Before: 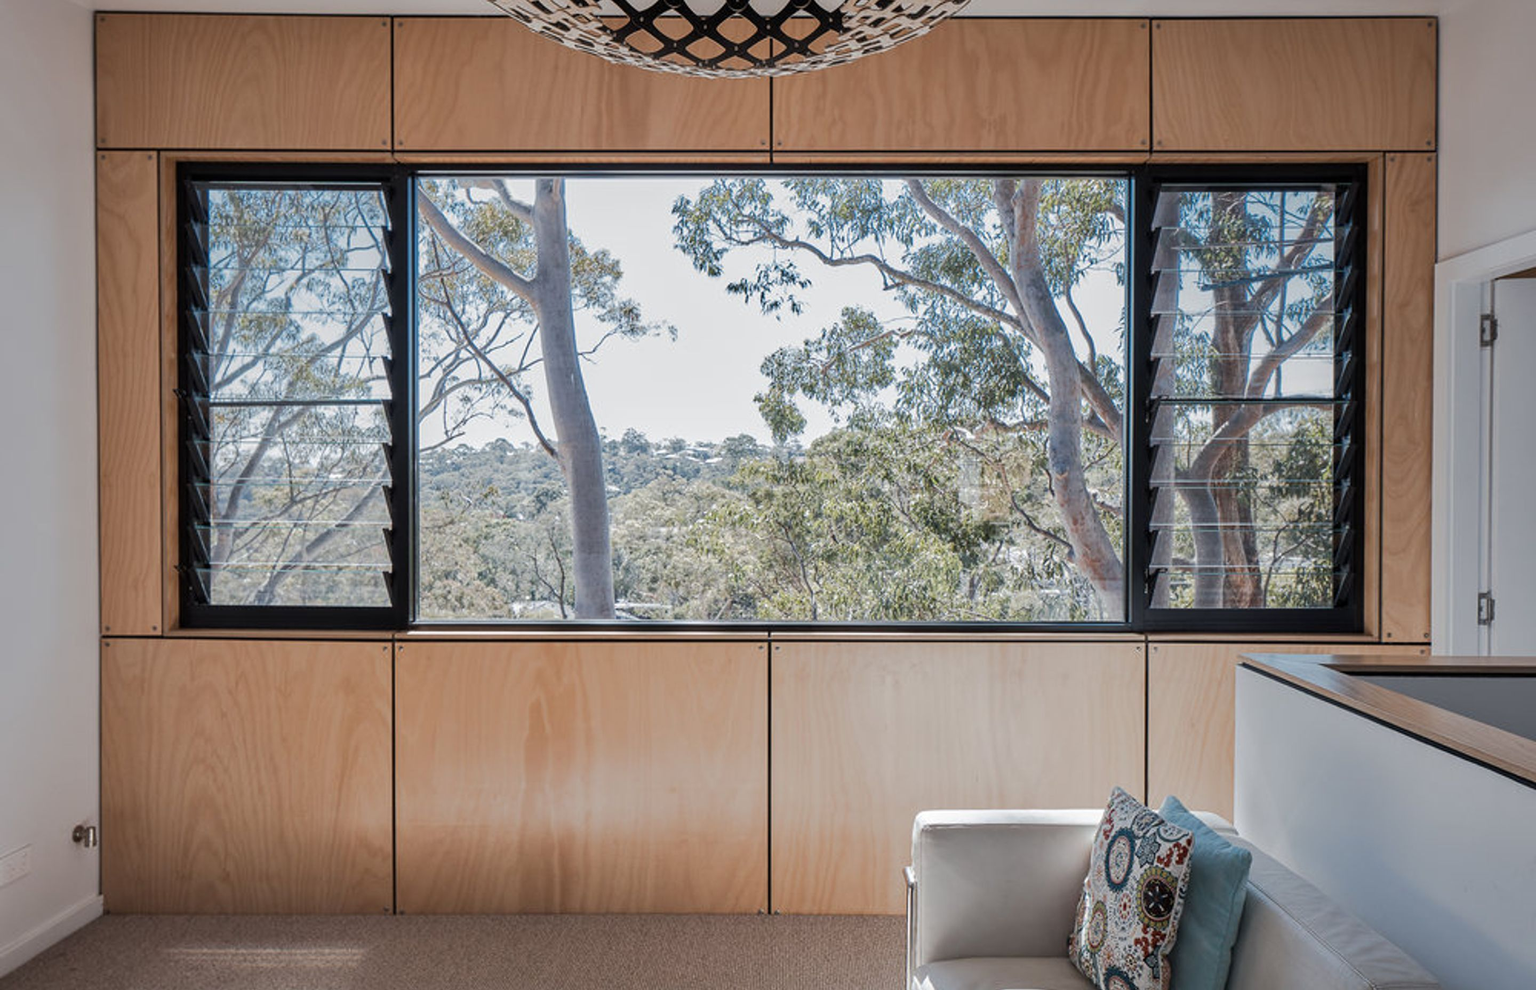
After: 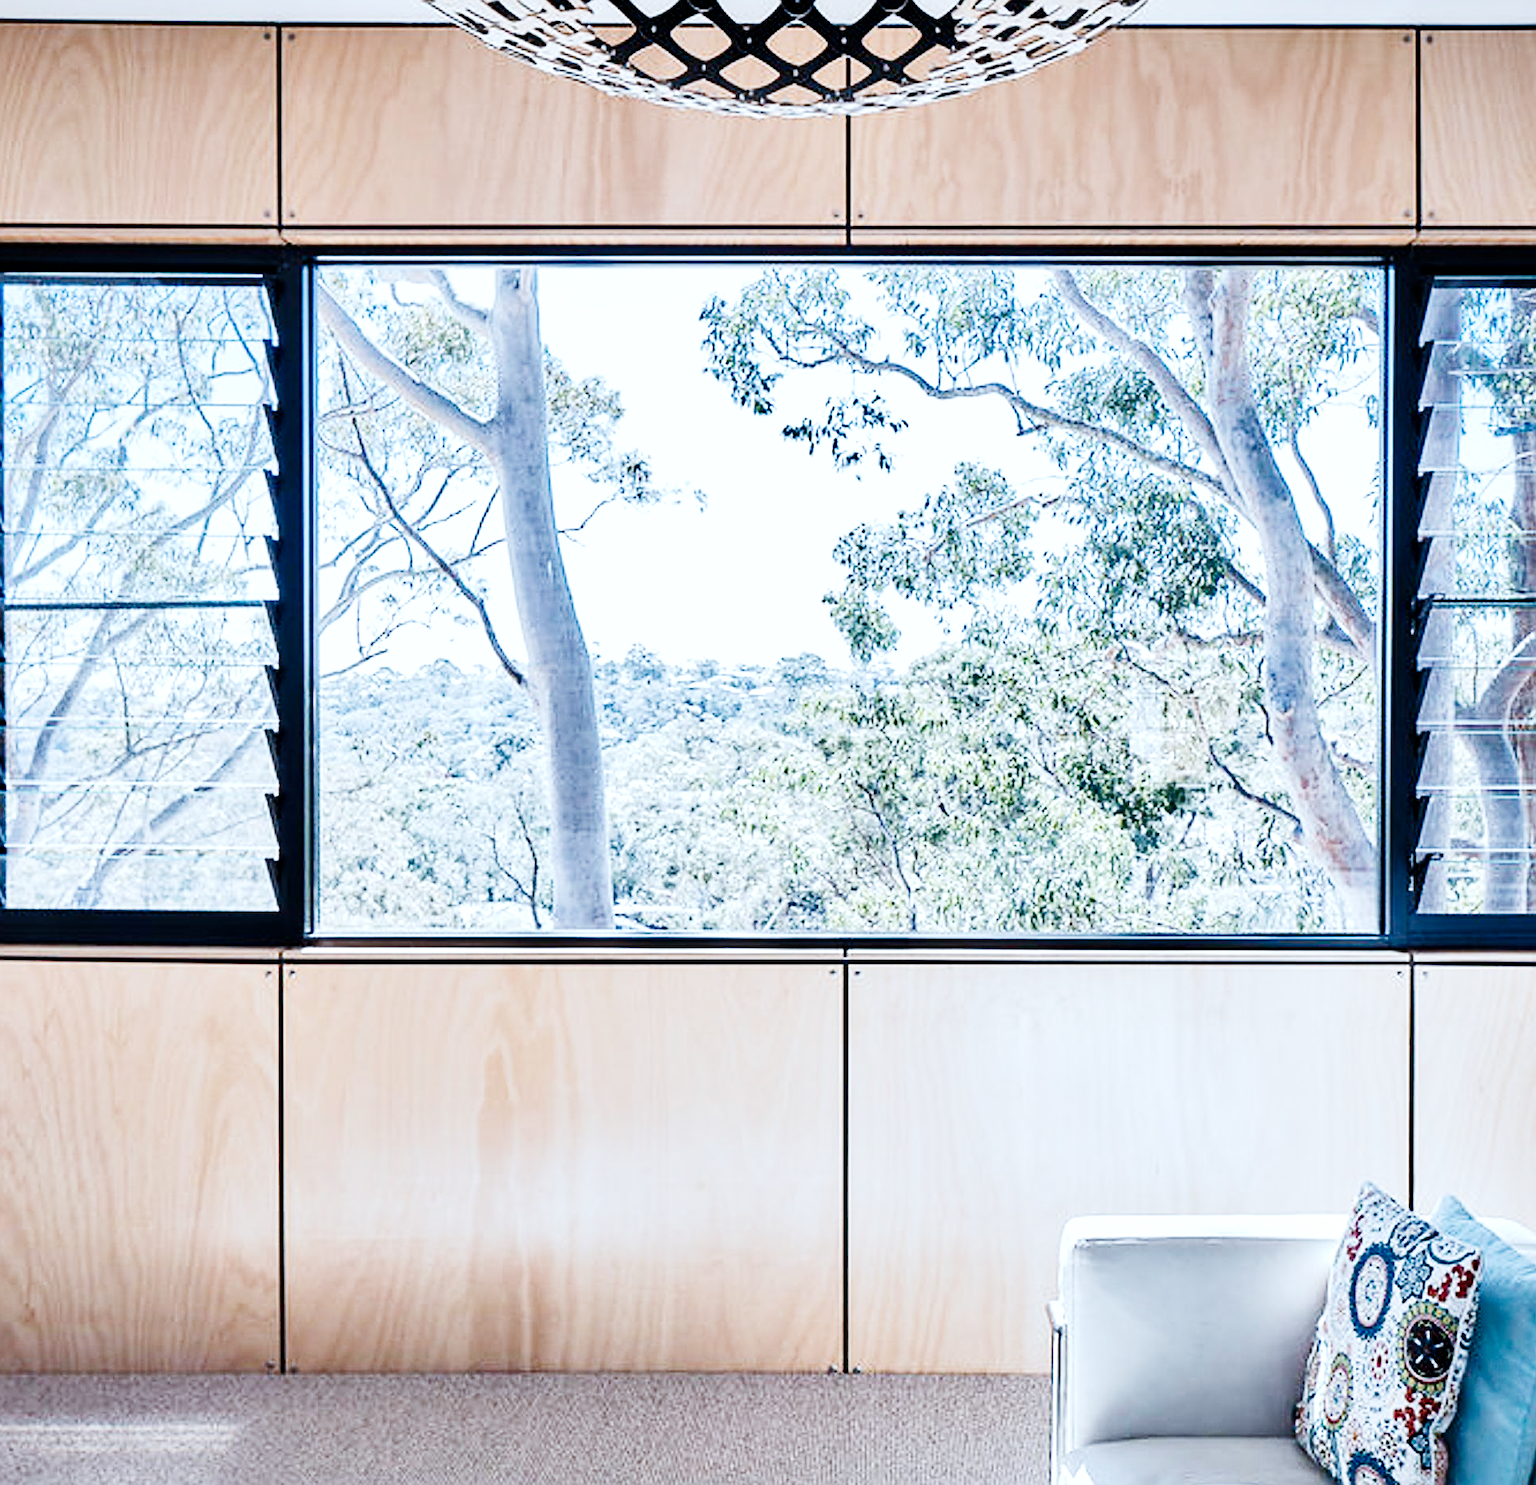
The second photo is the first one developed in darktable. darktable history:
tone curve: curves: ch0 [(0, 0) (0.004, 0) (0.133, 0.071) (0.325, 0.456) (0.832, 0.957) (1, 1)], preserve colors none
crop and rotate: left 13.45%, right 19.931%
sharpen: on, module defaults
exposure: exposure 0.727 EV, compensate highlight preservation false
shadows and highlights: soften with gaussian
color calibration: x 0.397, y 0.386, temperature 3700.08 K
